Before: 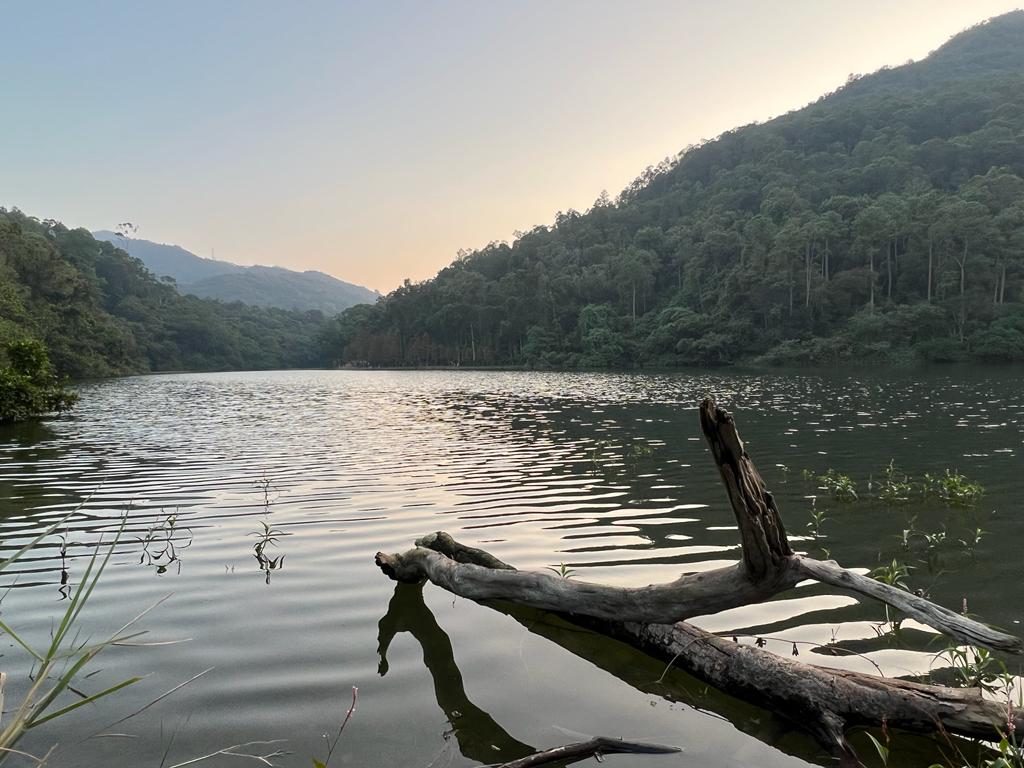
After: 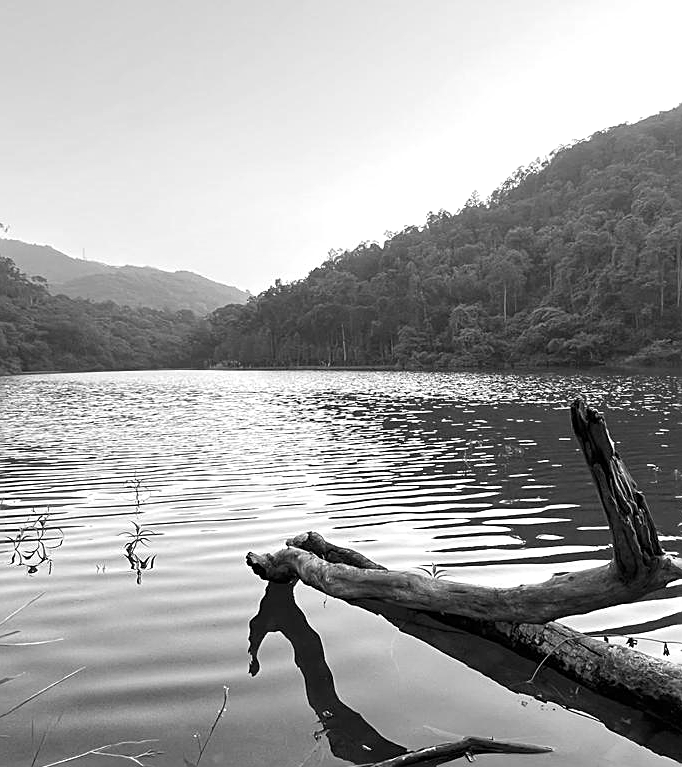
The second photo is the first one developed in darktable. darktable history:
exposure: black level correction 0, exposure 0.5 EV, compensate highlight preservation false
sharpen: on, module defaults
crop and rotate: left 12.648%, right 20.685%
color contrast: green-magenta contrast 0.3, blue-yellow contrast 0.15
contrast brightness saturation: saturation -1
